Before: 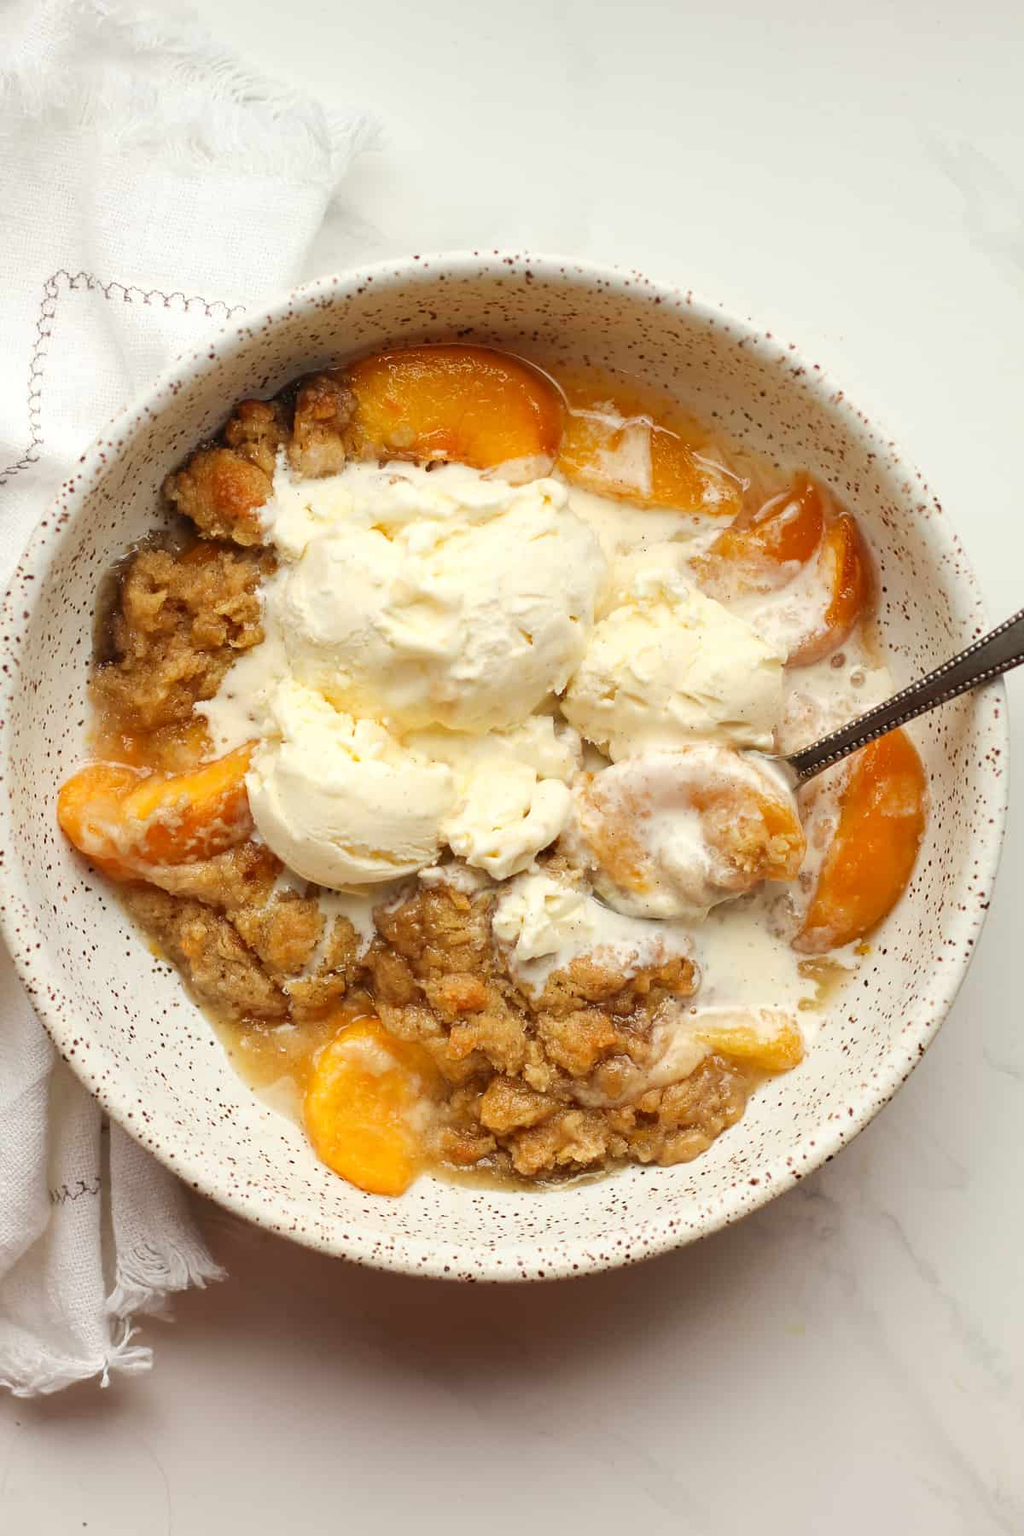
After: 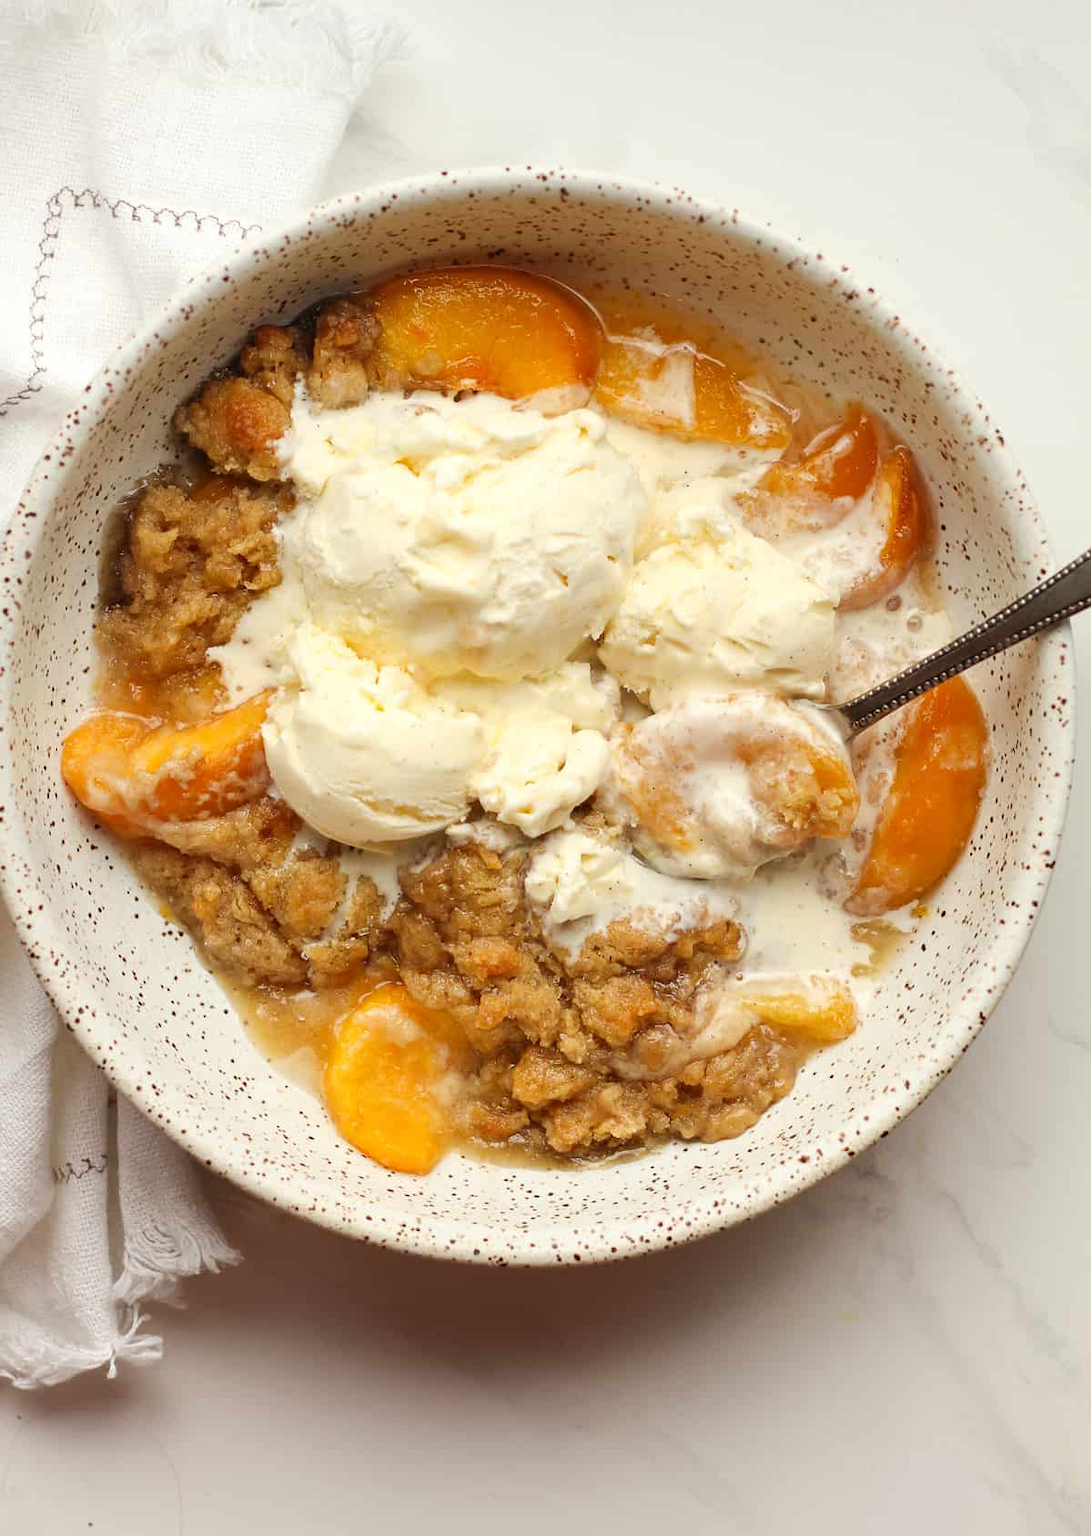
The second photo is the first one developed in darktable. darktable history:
crop and rotate: top 6.191%
